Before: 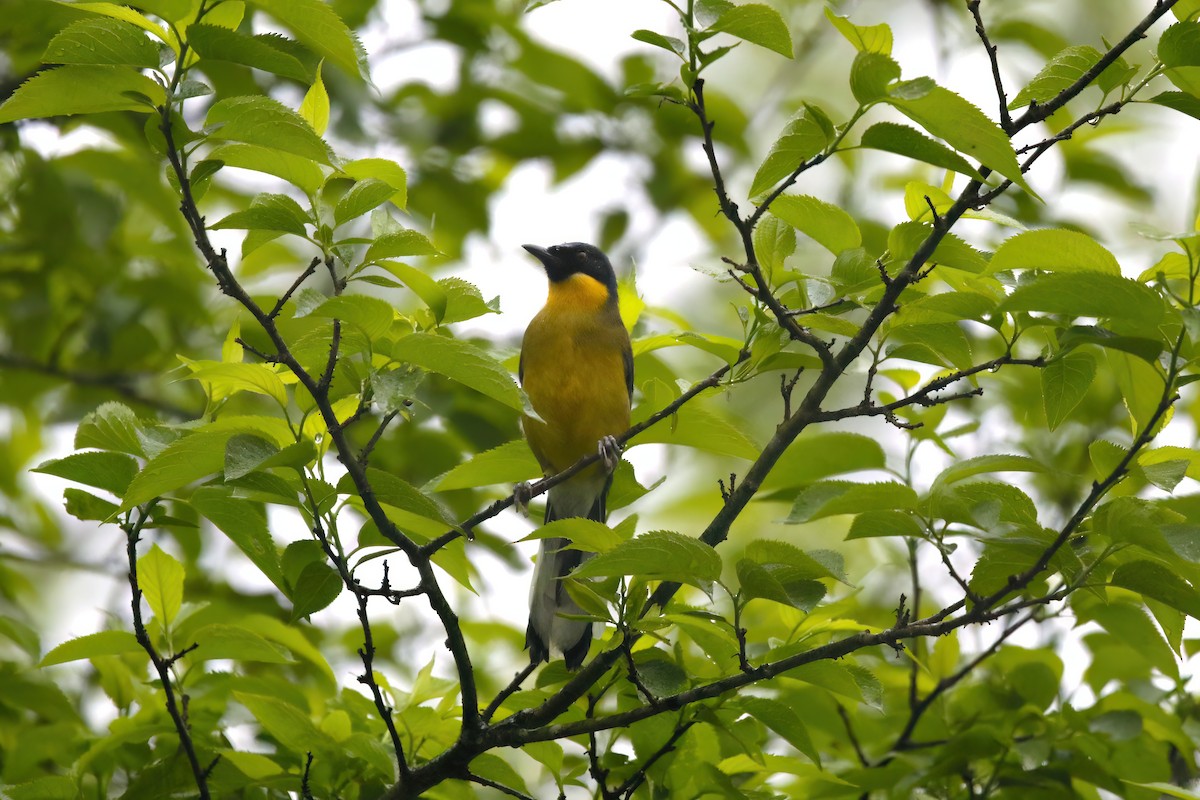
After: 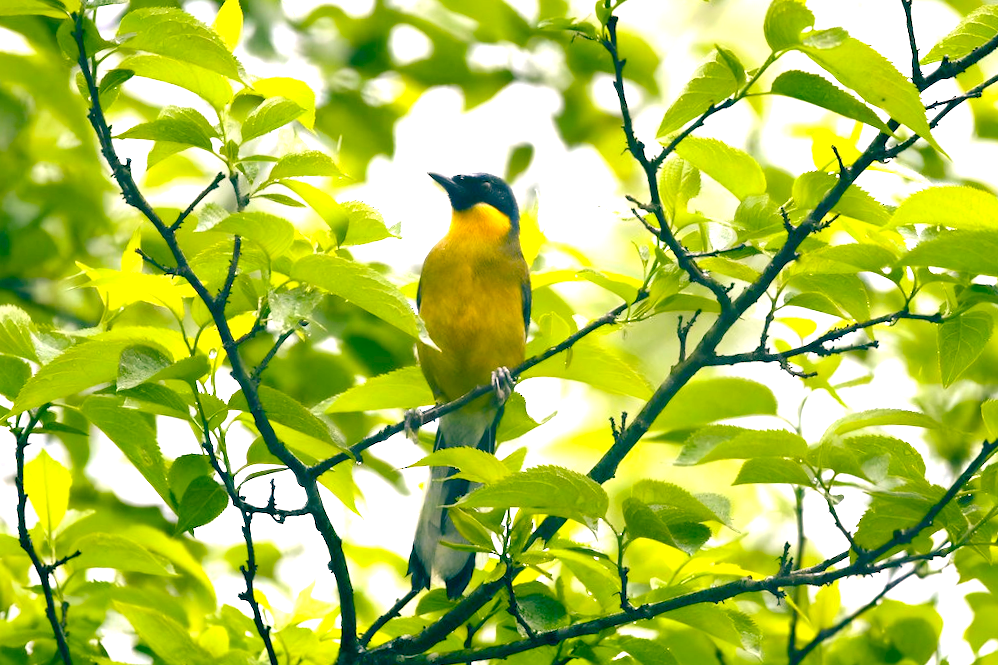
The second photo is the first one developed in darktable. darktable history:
color balance rgb: shadows lift › luminance -28.76%, shadows lift › chroma 10%, shadows lift › hue 230°, power › chroma 0.5%, power › hue 215°, highlights gain › luminance 7.14%, highlights gain › chroma 1%, highlights gain › hue 50°, global offset › luminance -0.29%, global offset › hue 260°, perceptual saturation grading › global saturation 20%, perceptual saturation grading › highlights -13.92%, perceptual saturation grading › shadows 50%
crop and rotate: angle -3.27°, left 5.211%, top 5.211%, right 4.607%, bottom 4.607%
exposure: black level correction 0, exposure 1.35 EV, compensate exposure bias true, compensate highlight preservation false
